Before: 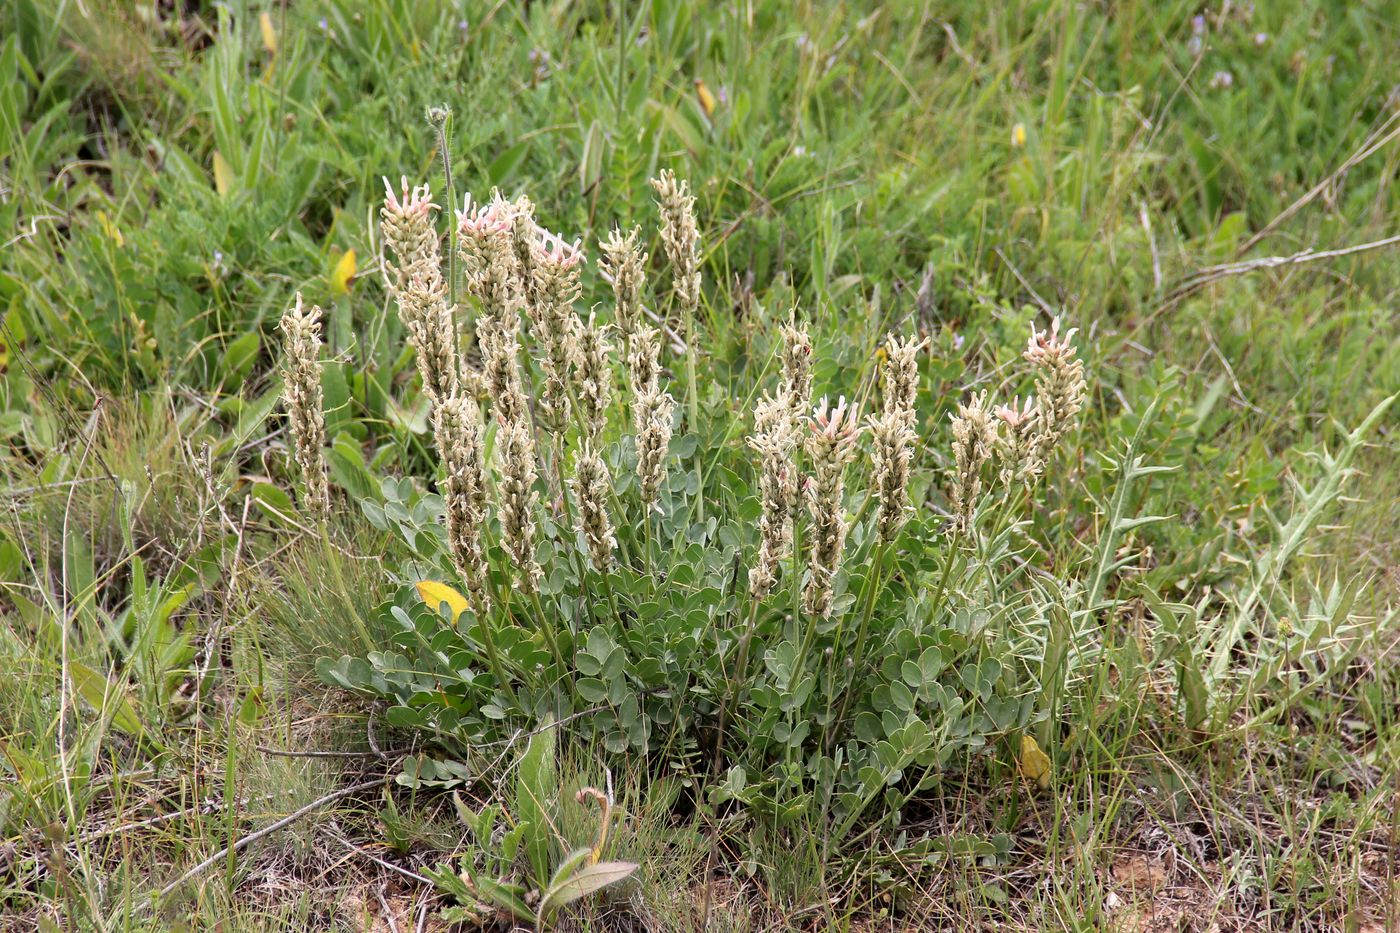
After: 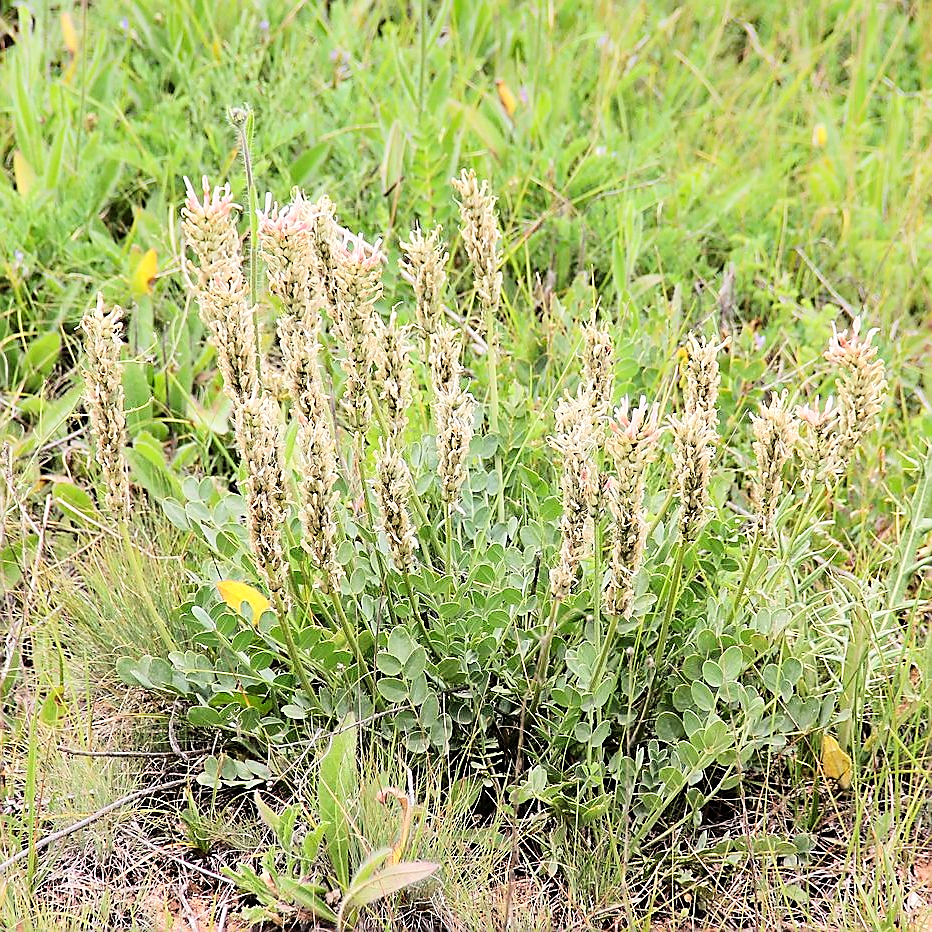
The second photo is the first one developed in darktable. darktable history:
crop and rotate: left 14.332%, right 19.065%
tone equalizer: -7 EV 0.156 EV, -6 EV 0.579 EV, -5 EV 1.18 EV, -4 EV 1.31 EV, -3 EV 1.15 EV, -2 EV 0.6 EV, -1 EV 0.146 EV, edges refinement/feathering 500, mask exposure compensation -1.57 EV, preserve details no
sharpen: radius 1.351, amount 1.253, threshold 0.842
